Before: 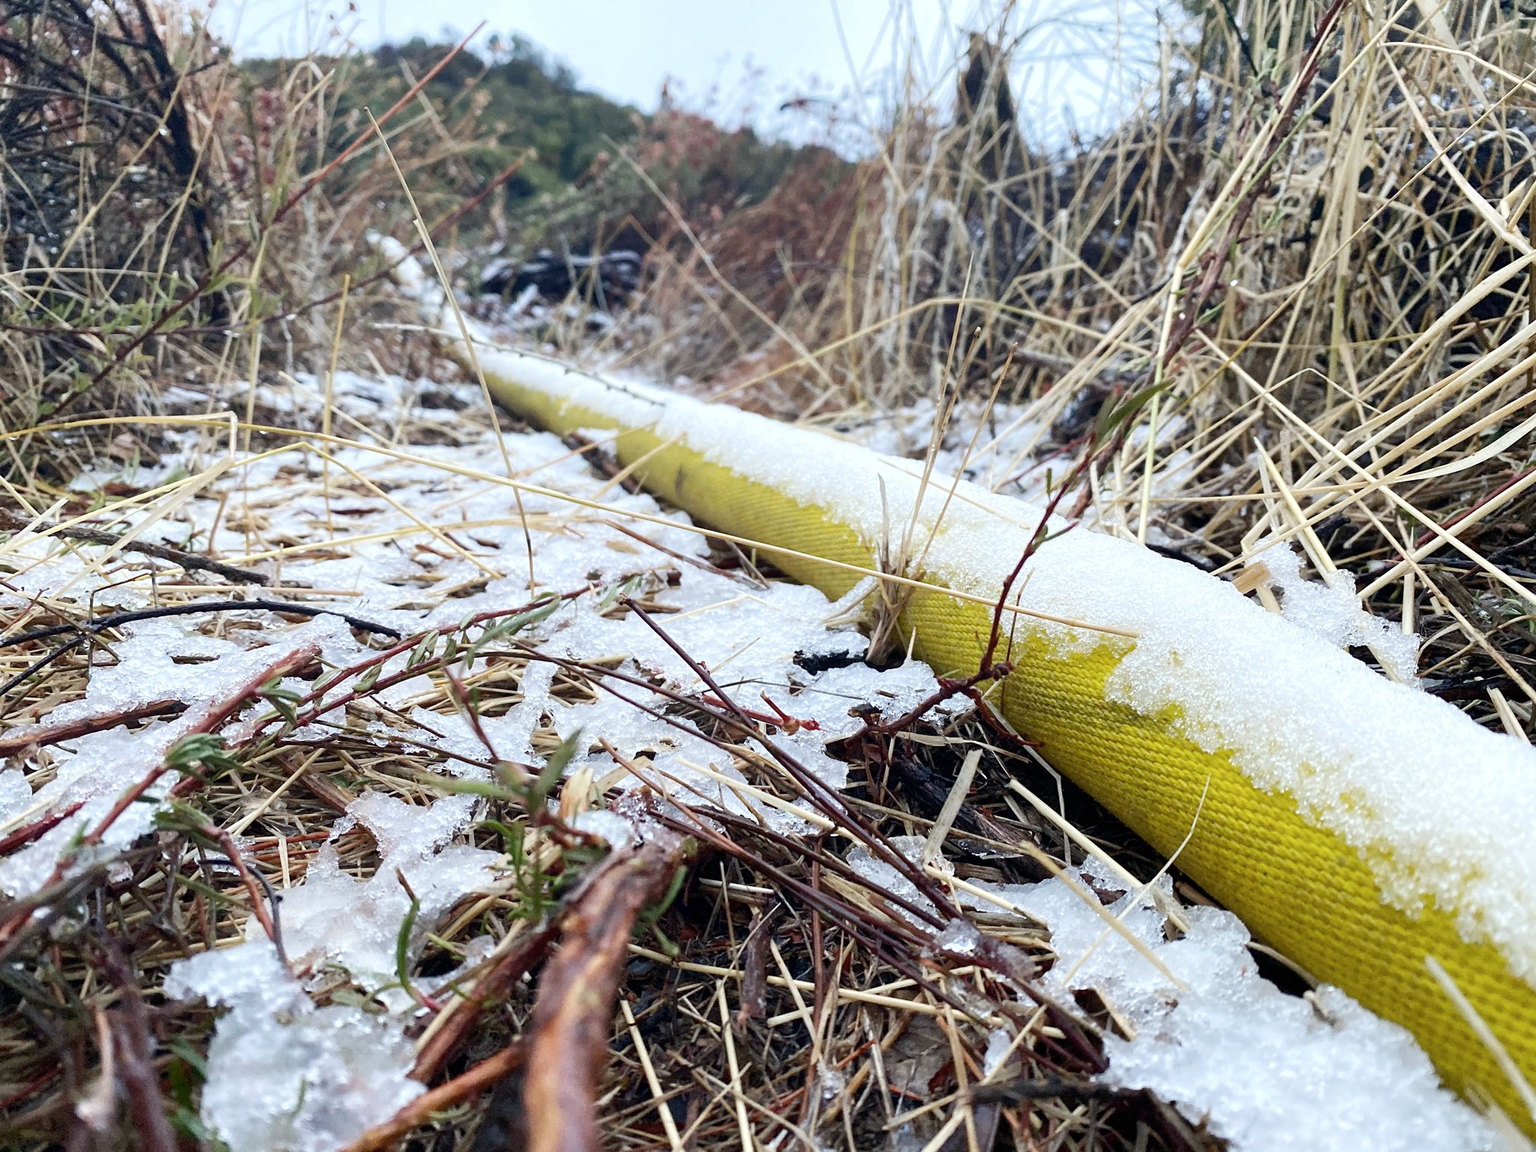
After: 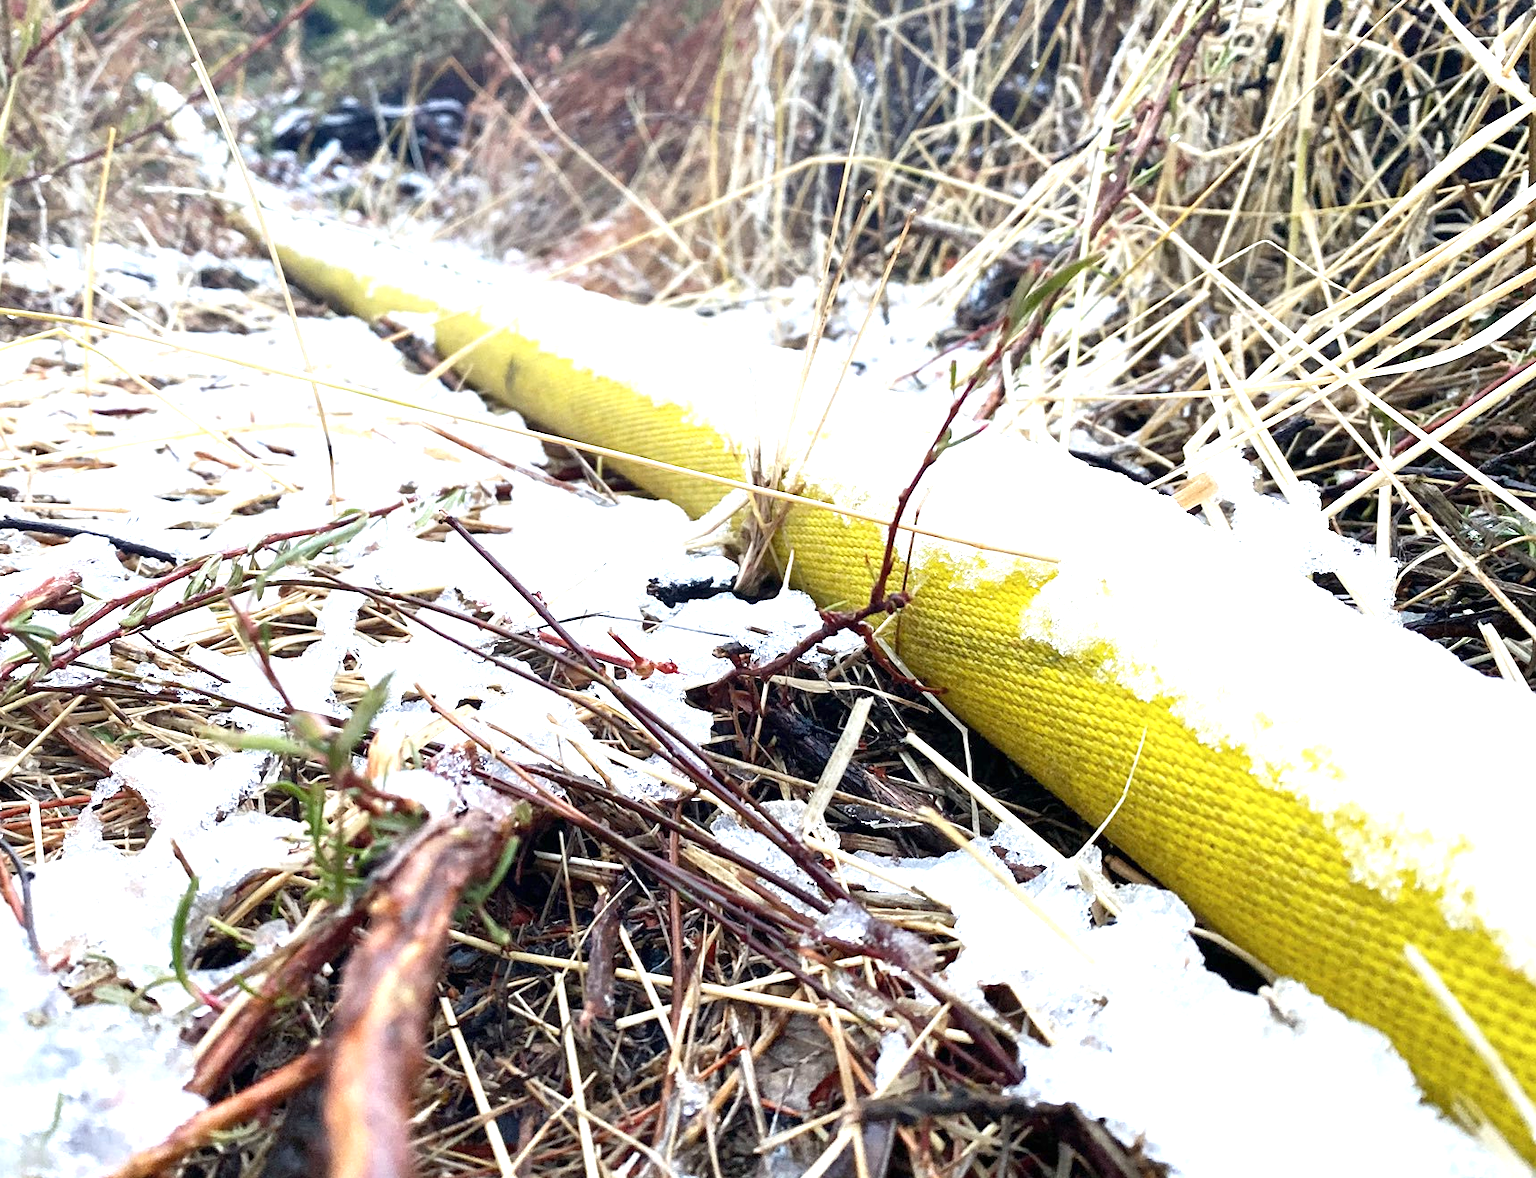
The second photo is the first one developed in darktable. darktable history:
exposure: exposure 1 EV, compensate exposure bias true, compensate highlight preservation false
crop: left 16.525%, top 14.587%
